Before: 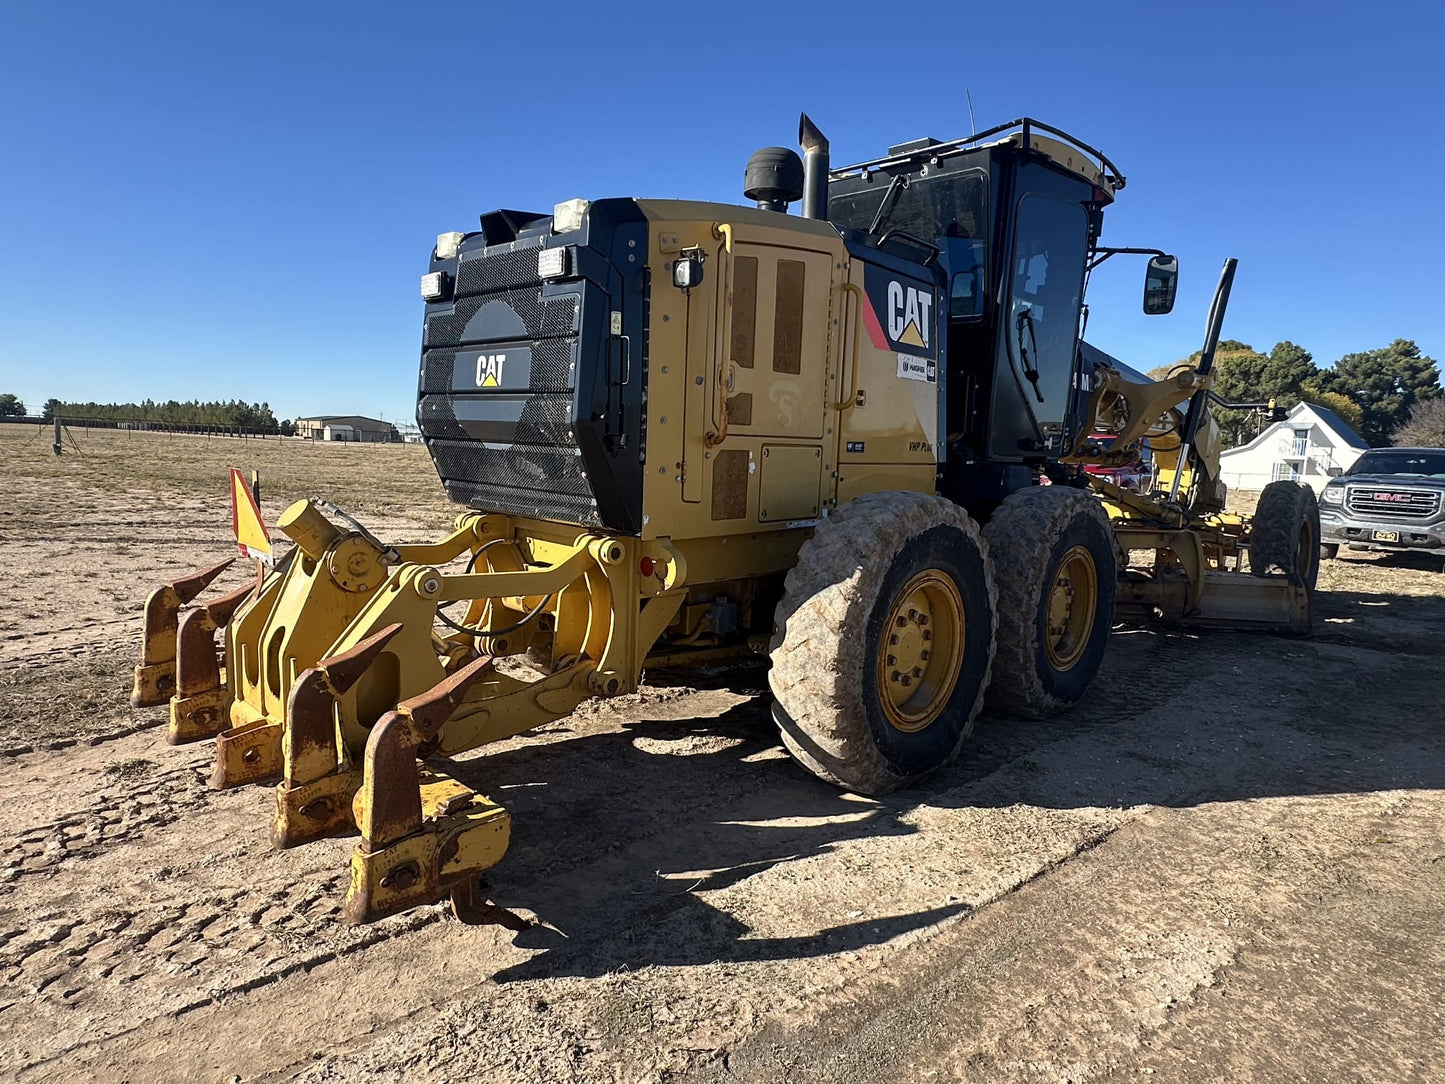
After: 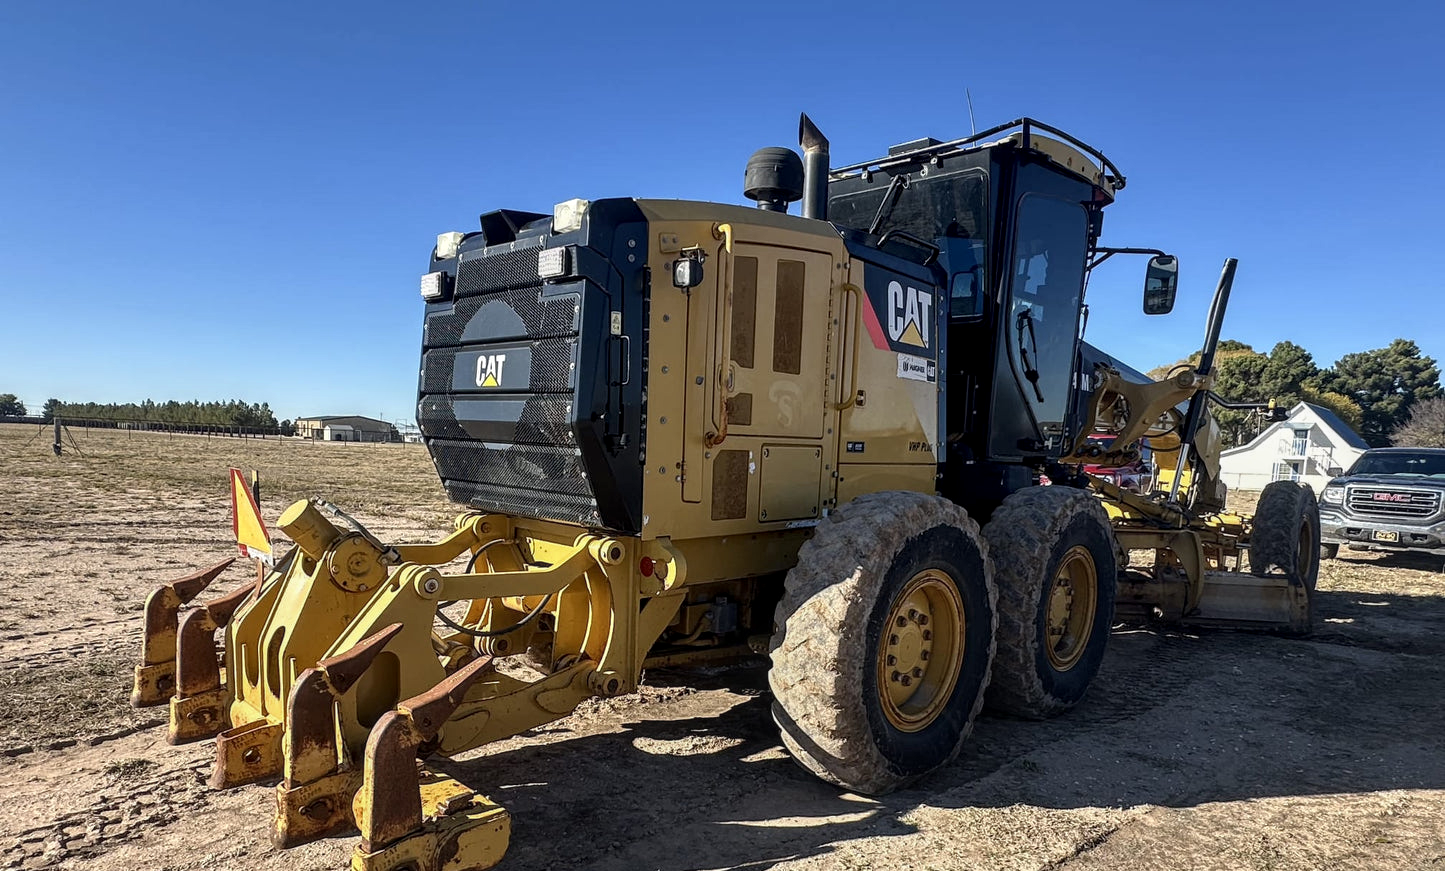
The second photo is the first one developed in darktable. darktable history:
local contrast: on, module defaults
crop: bottom 19.644%
